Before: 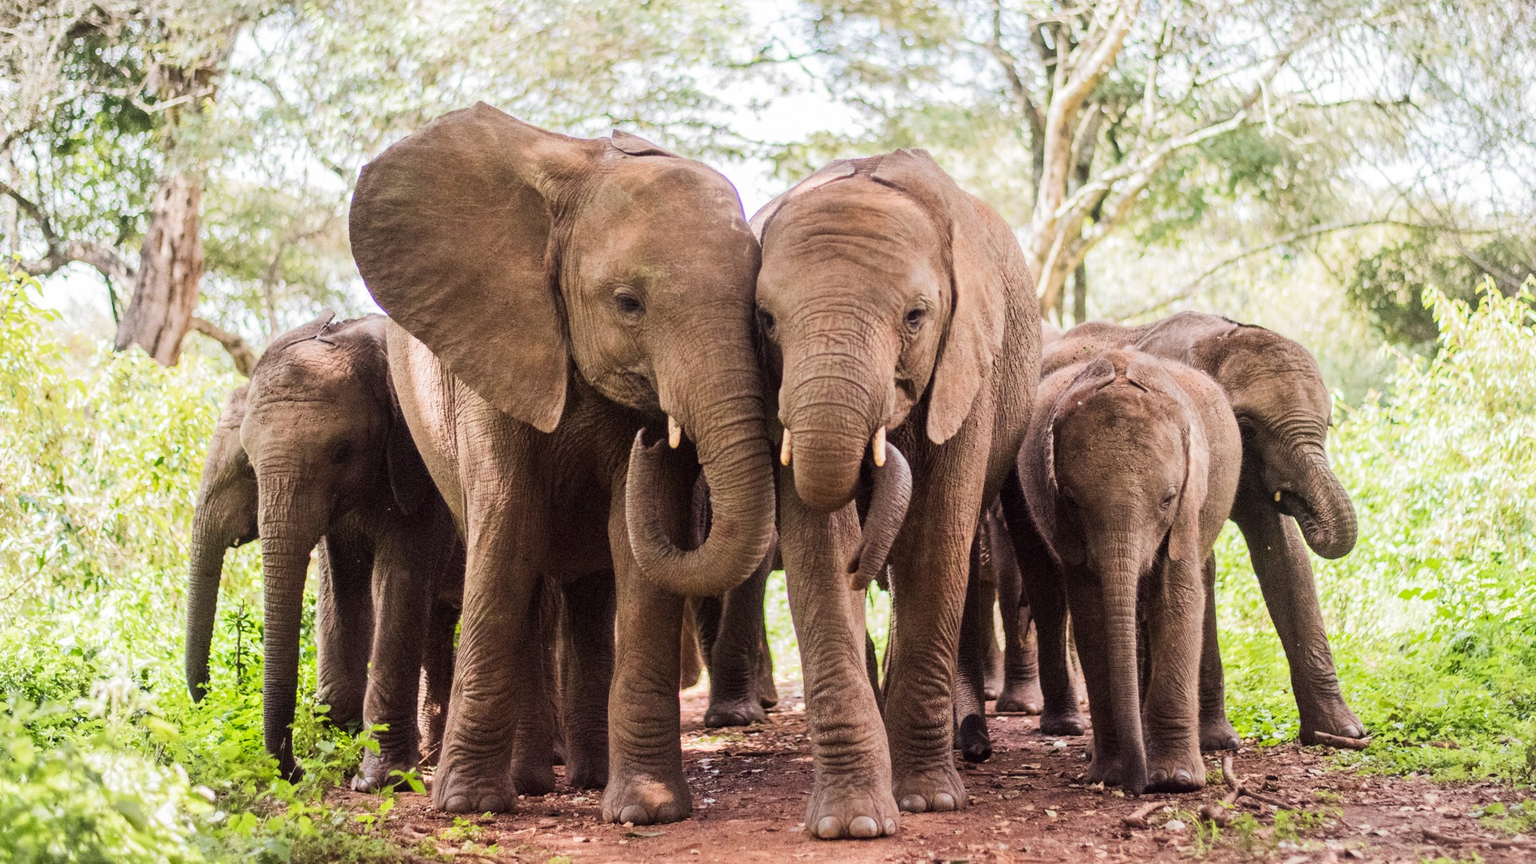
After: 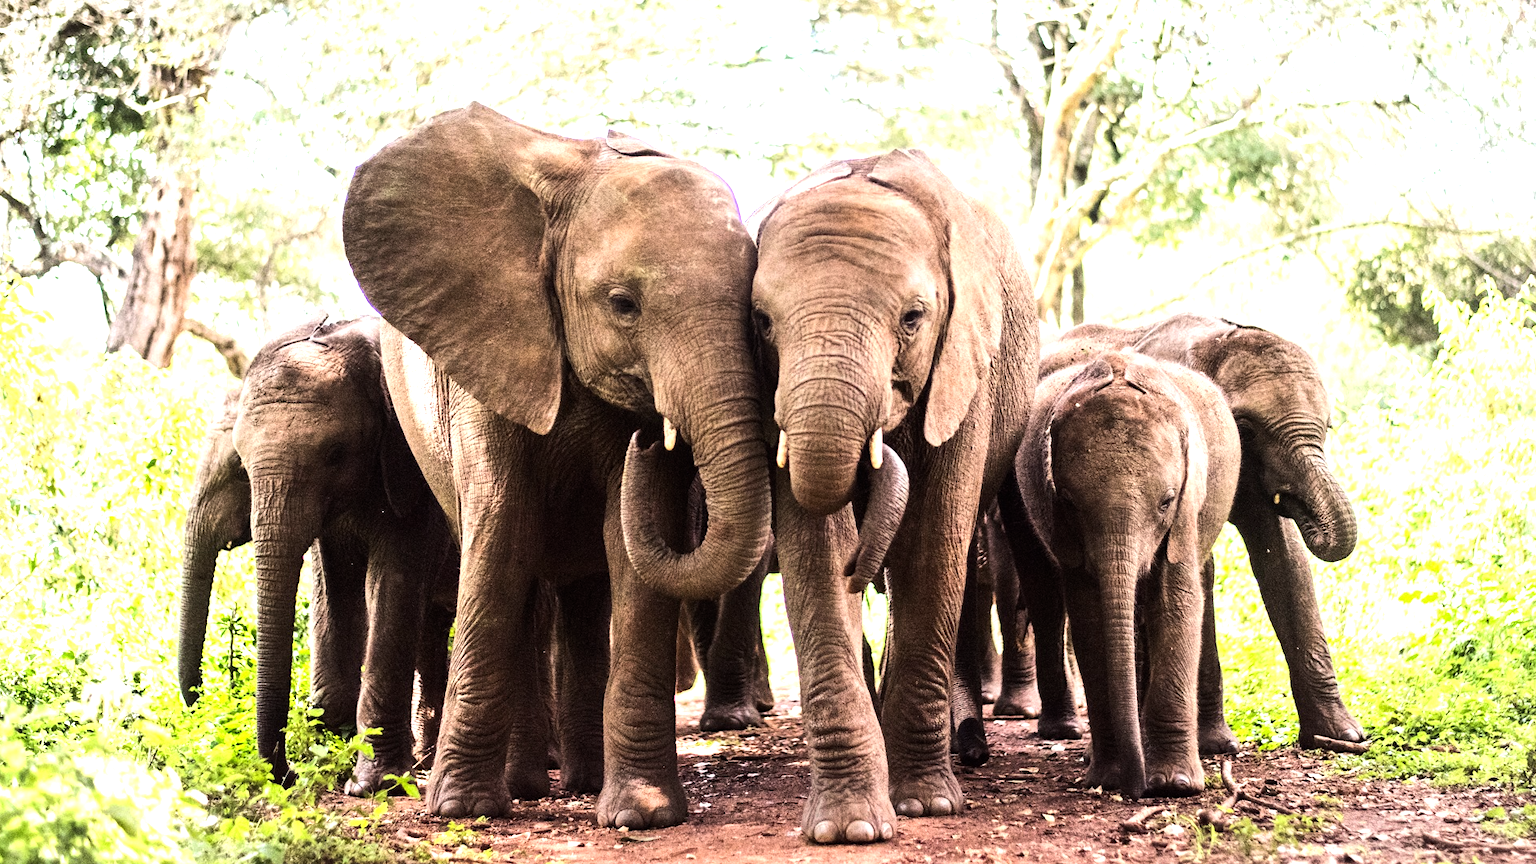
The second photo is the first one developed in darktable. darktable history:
tone equalizer: -8 EV -1.08 EV, -7 EV -1.01 EV, -6 EV -0.867 EV, -5 EV -0.578 EV, -3 EV 0.578 EV, -2 EV 0.867 EV, -1 EV 1.01 EV, +0 EV 1.08 EV, edges refinement/feathering 500, mask exposure compensation -1.57 EV, preserve details no
crop and rotate: left 0.614%, top 0.179%, bottom 0.309%
